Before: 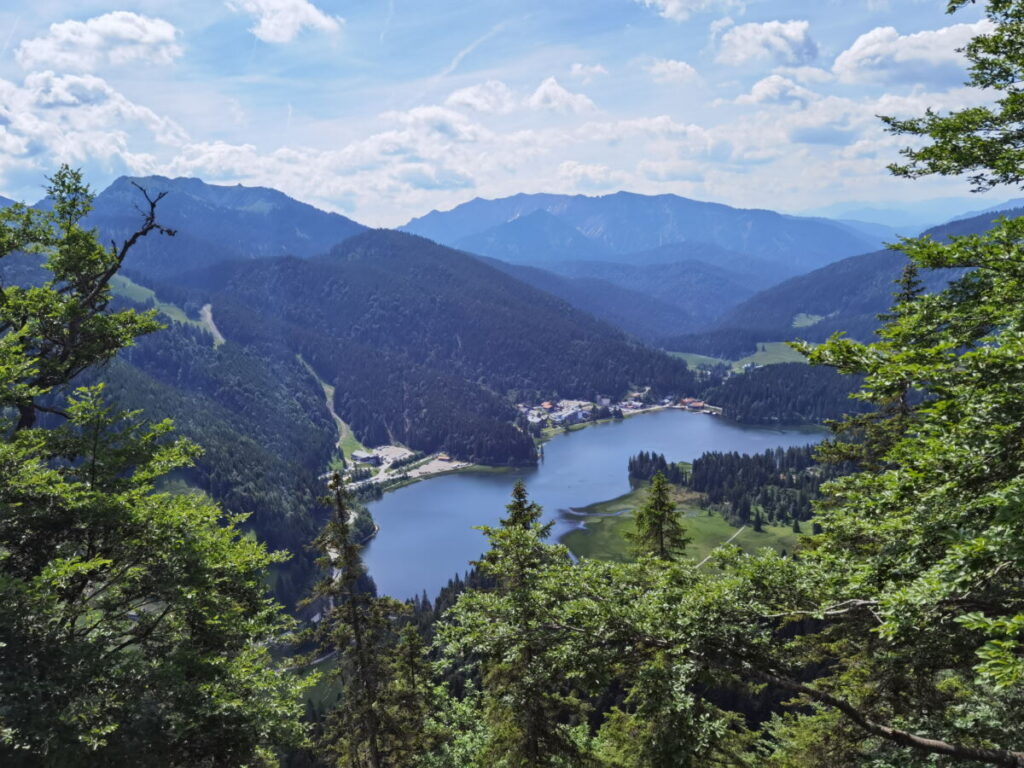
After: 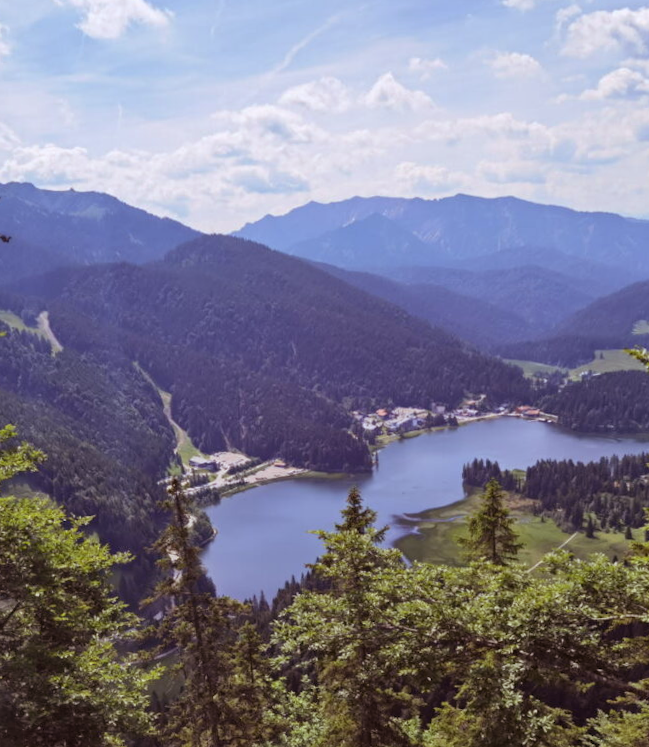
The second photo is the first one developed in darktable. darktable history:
crop and rotate: left 13.537%, right 19.796%
rotate and perspective: rotation 0.074°, lens shift (vertical) 0.096, lens shift (horizontal) -0.041, crop left 0.043, crop right 0.952, crop top 0.024, crop bottom 0.979
rgb levels: mode RGB, independent channels, levels [[0, 0.474, 1], [0, 0.5, 1], [0, 0.5, 1]]
